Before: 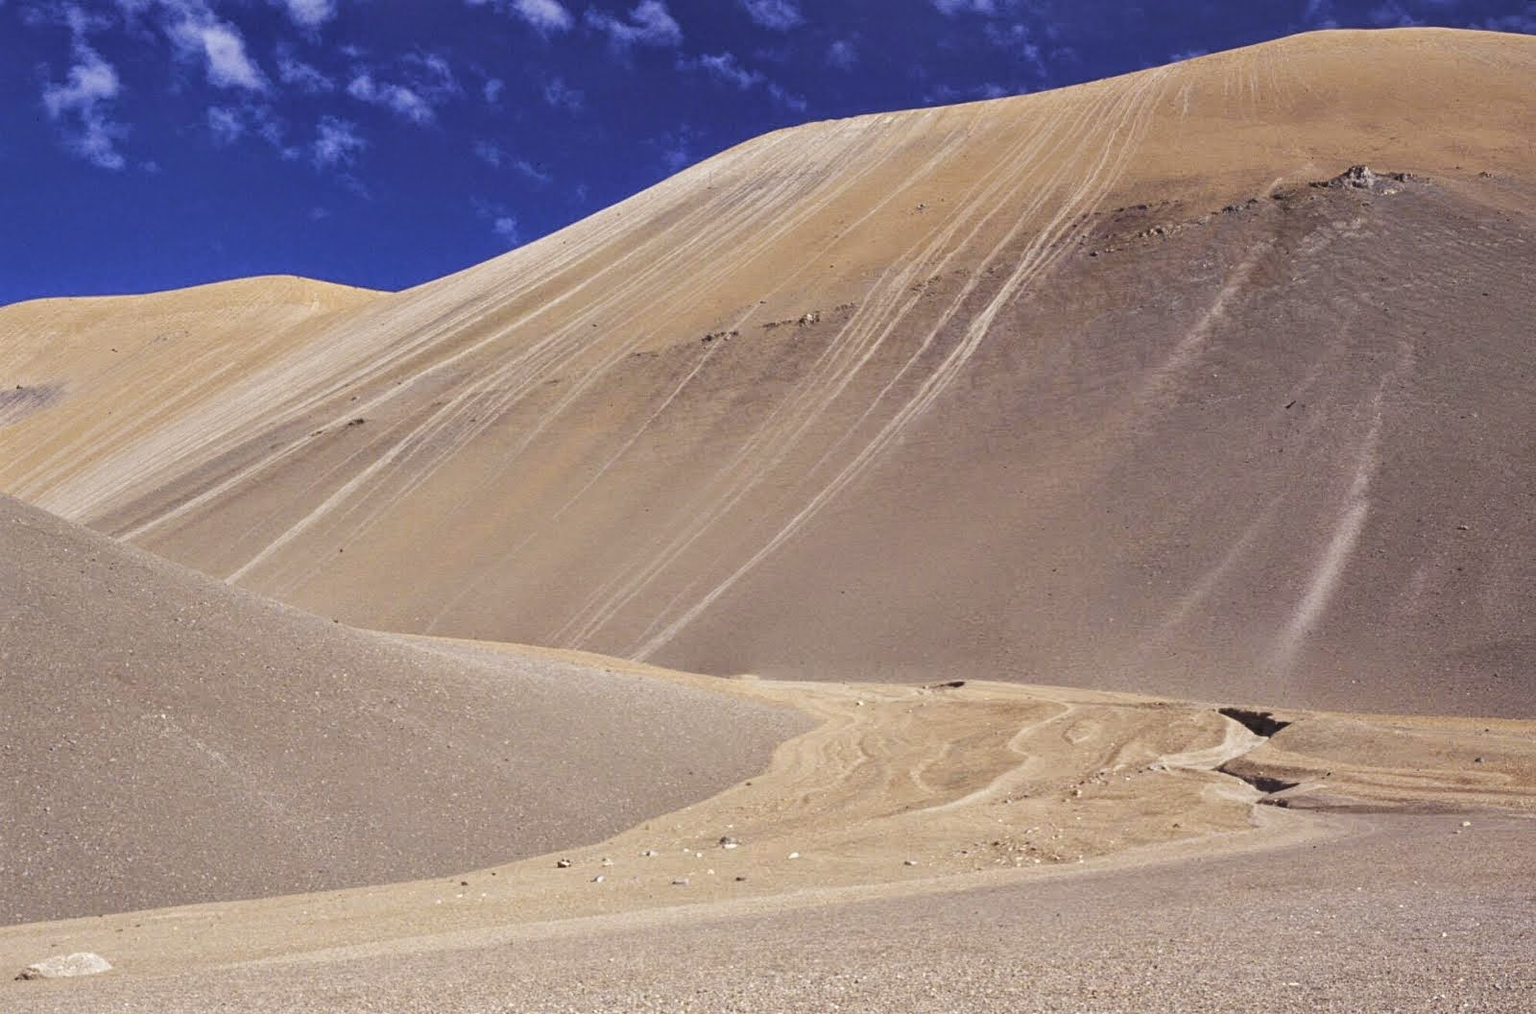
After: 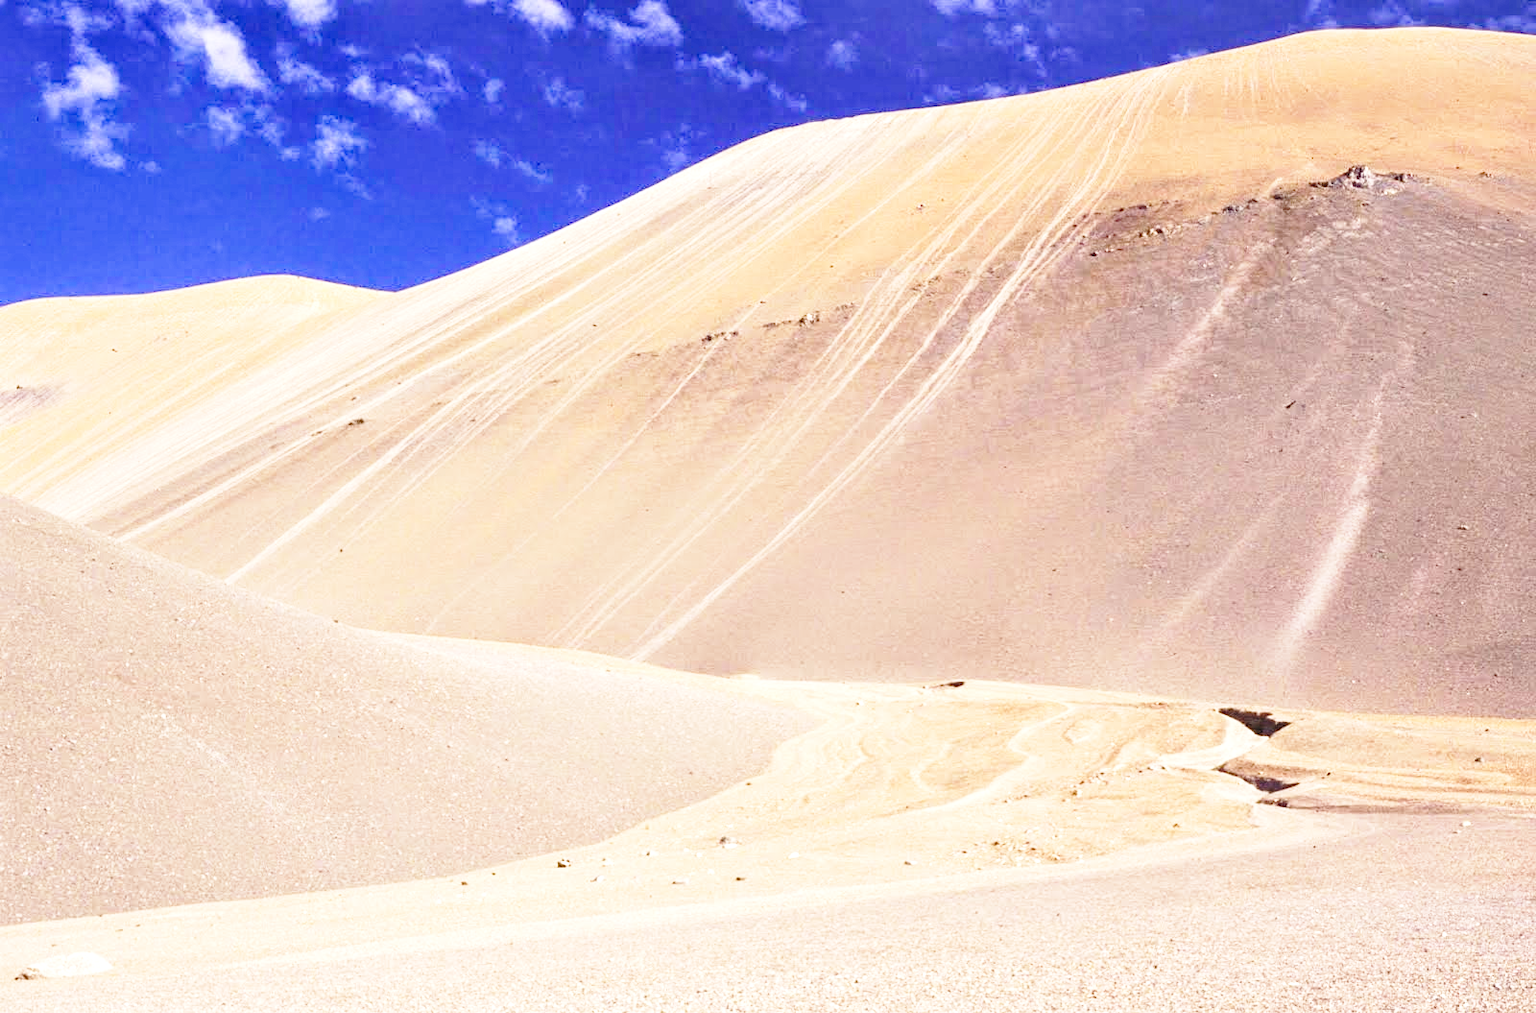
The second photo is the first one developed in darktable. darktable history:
exposure: exposure 0.776 EV, compensate highlight preservation false
base curve: curves: ch0 [(0, 0) (0.028, 0.03) (0.121, 0.232) (0.46, 0.748) (0.859, 0.968) (1, 1)], preserve colors none
tone equalizer: edges refinement/feathering 500, mask exposure compensation -1.57 EV, preserve details no
color balance rgb: highlights gain › chroma 1.598%, highlights gain › hue 57.22°, perceptual saturation grading › global saturation 20.683%, perceptual saturation grading › highlights -19.87%, perceptual saturation grading › shadows 29.443%
